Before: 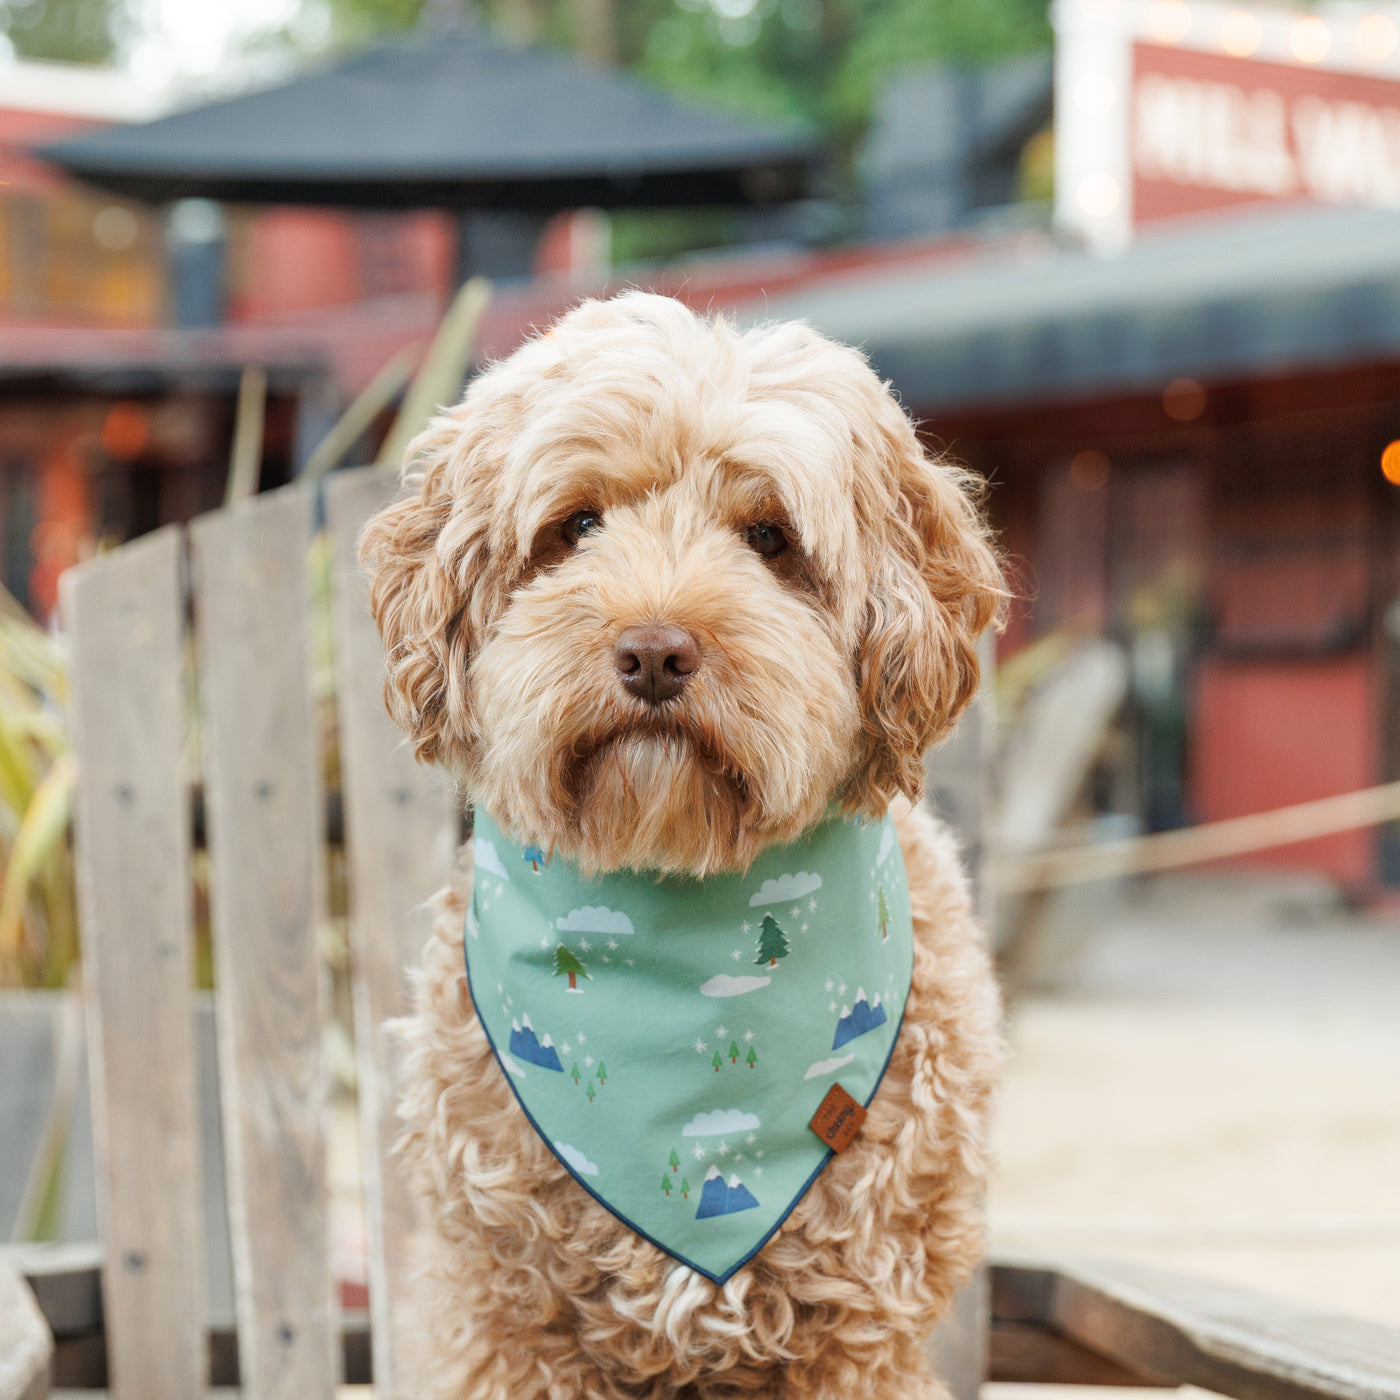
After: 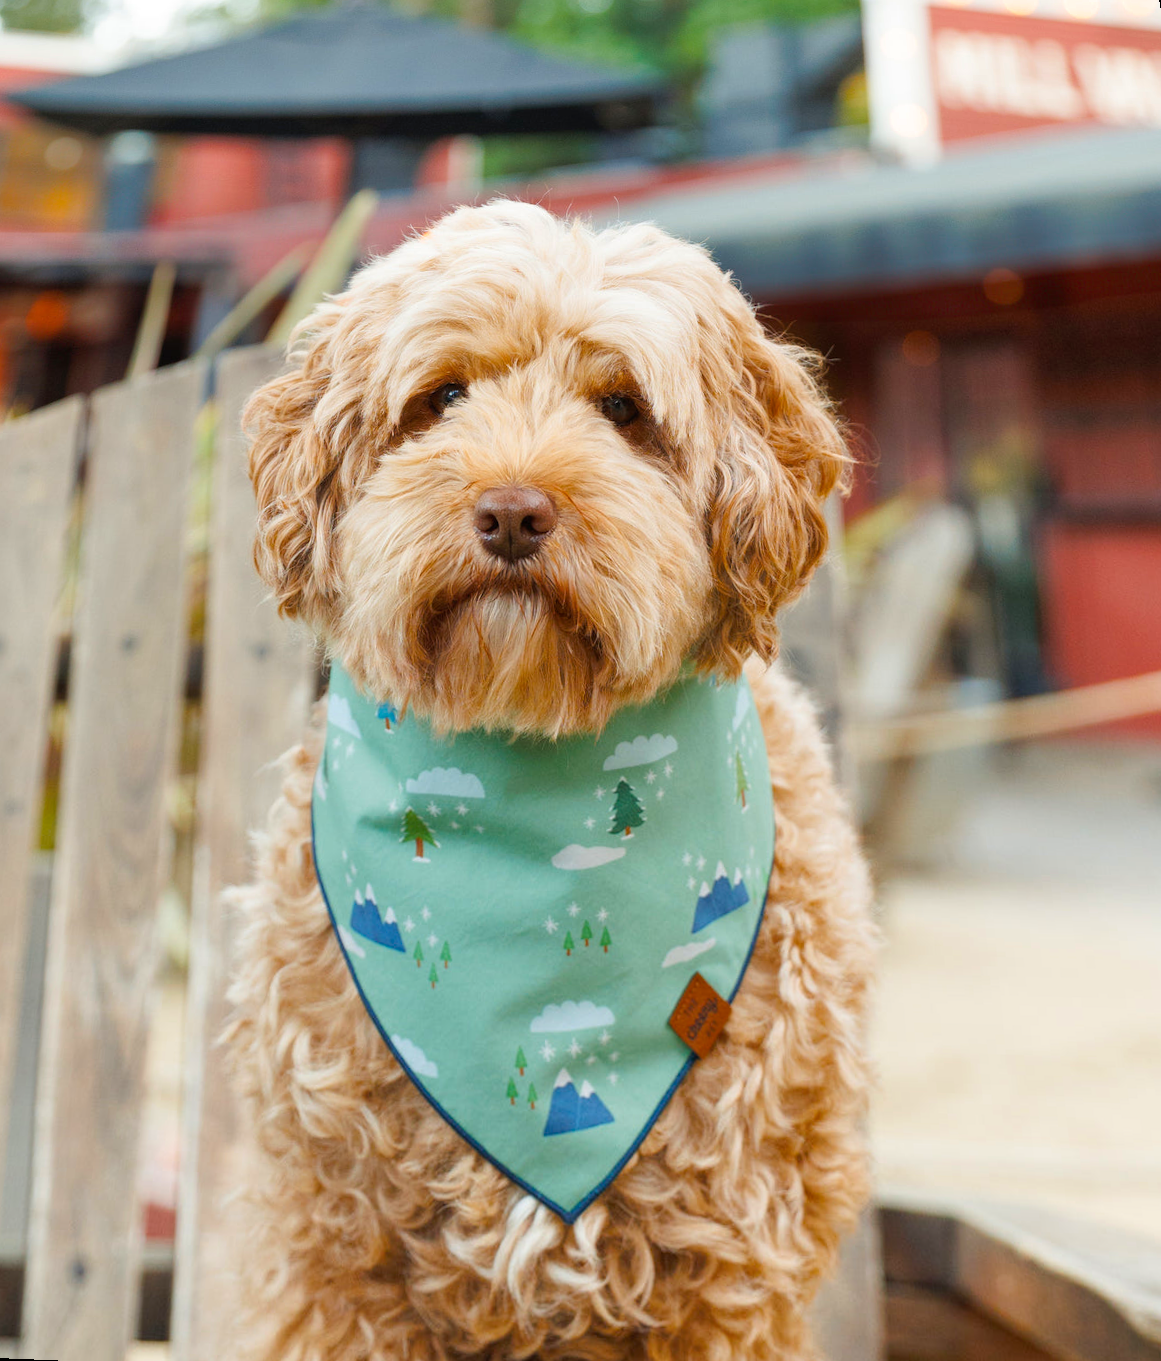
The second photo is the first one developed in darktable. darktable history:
rotate and perspective: rotation 0.72°, lens shift (vertical) -0.352, lens shift (horizontal) -0.051, crop left 0.152, crop right 0.859, crop top 0.019, crop bottom 0.964
color balance rgb: perceptual saturation grading › global saturation 25%, global vibrance 20%
tone equalizer: on, module defaults
